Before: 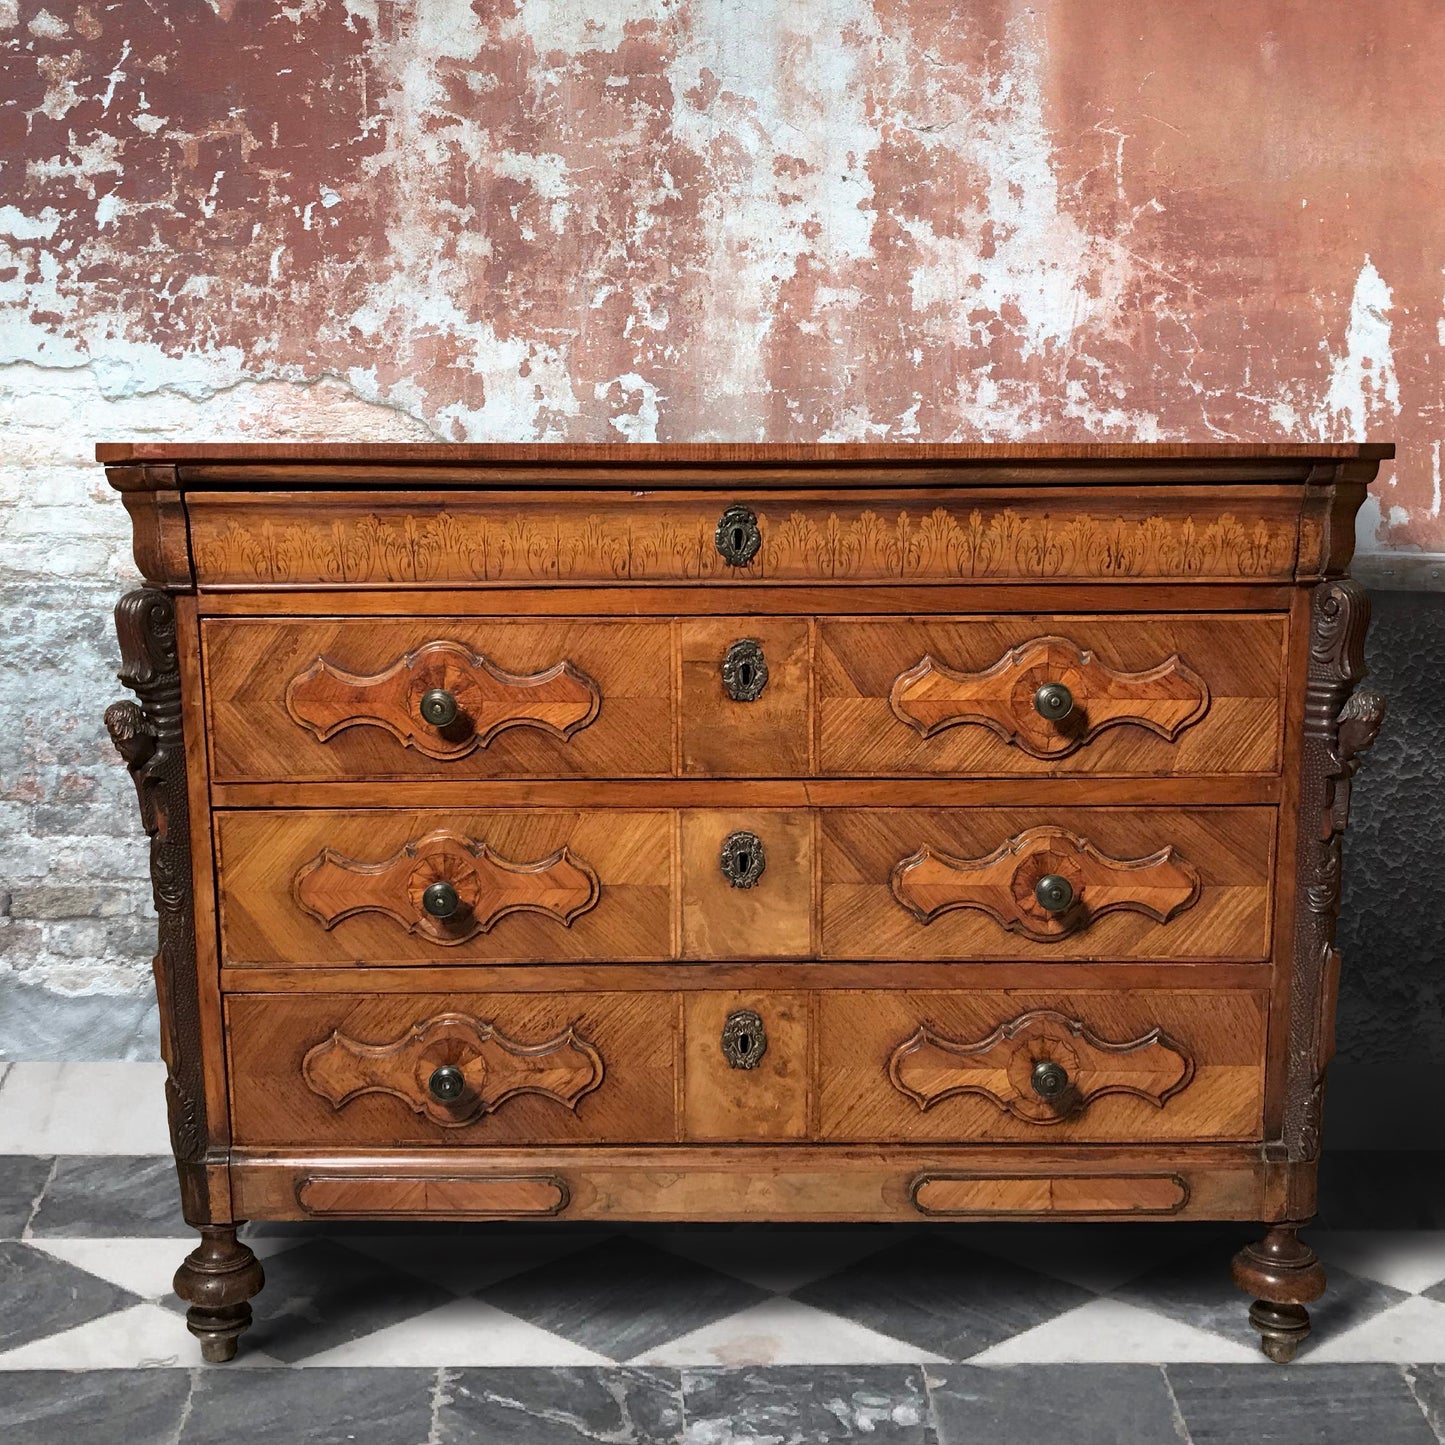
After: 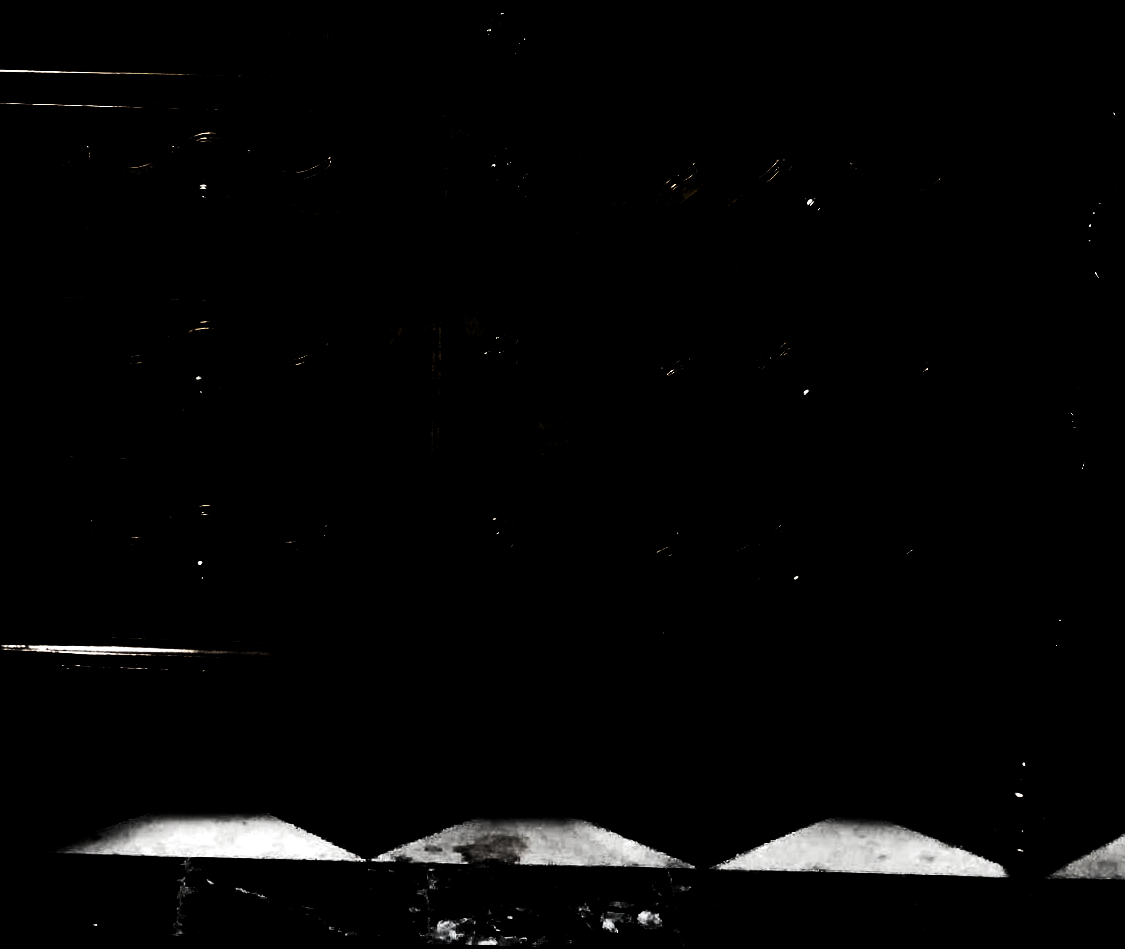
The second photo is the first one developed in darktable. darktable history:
crop and rotate: left 17.299%, top 35.115%, right 7.015%, bottom 1.024%
color balance rgb: perceptual saturation grading › global saturation 20%, global vibrance 20%
levels: levels [0.721, 0.937, 0.997]
rotate and perspective: rotation 1.72°, automatic cropping off
tone equalizer: -8 EV -0.417 EV, -7 EV -0.389 EV, -6 EV -0.333 EV, -5 EV -0.222 EV, -3 EV 0.222 EV, -2 EV 0.333 EV, -1 EV 0.389 EV, +0 EV 0.417 EV, edges refinement/feathering 500, mask exposure compensation -1.57 EV, preserve details no
tone curve: curves: ch0 [(0, 0) (0.003, 0.023) (0.011, 0.024) (0.025, 0.028) (0.044, 0.035) (0.069, 0.043) (0.1, 0.052) (0.136, 0.063) (0.177, 0.094) (0.224, 0.145) (0.277, 0.209) (0.335, 0.281) (0.399, 0.364) (0.468, 0.453) (0.543, 0.553) (0.623, 0.66) (0.709, 0.767) (0.801, 0.88) (0.898, 0.968) (1, 1)], preserve colors none
